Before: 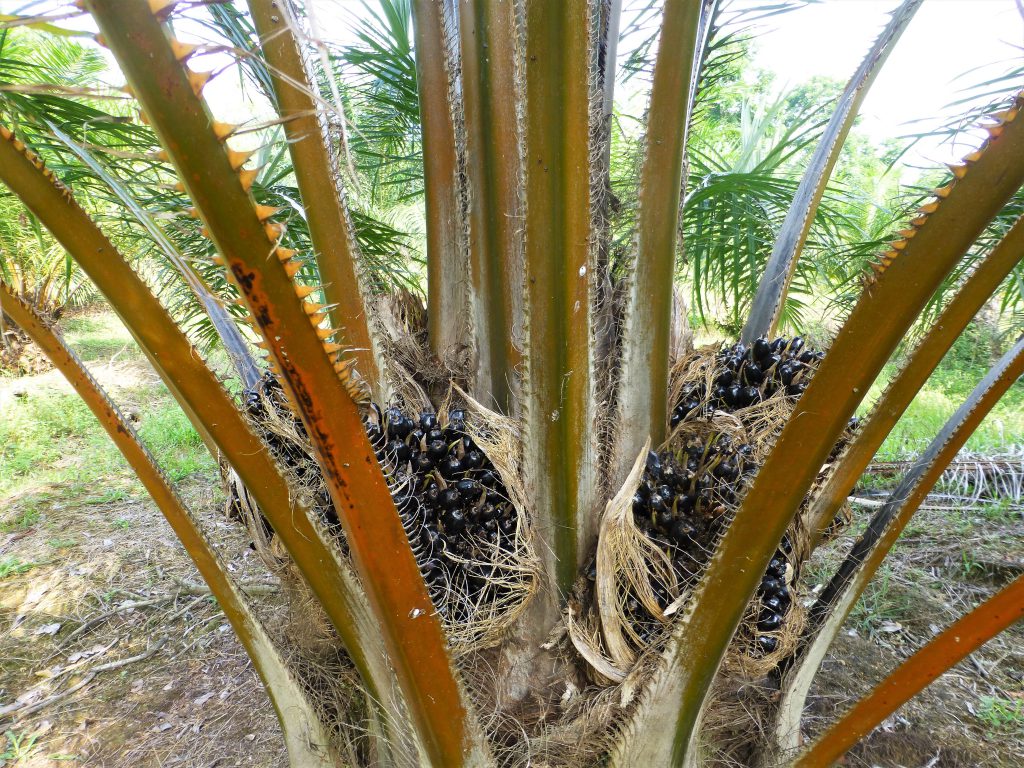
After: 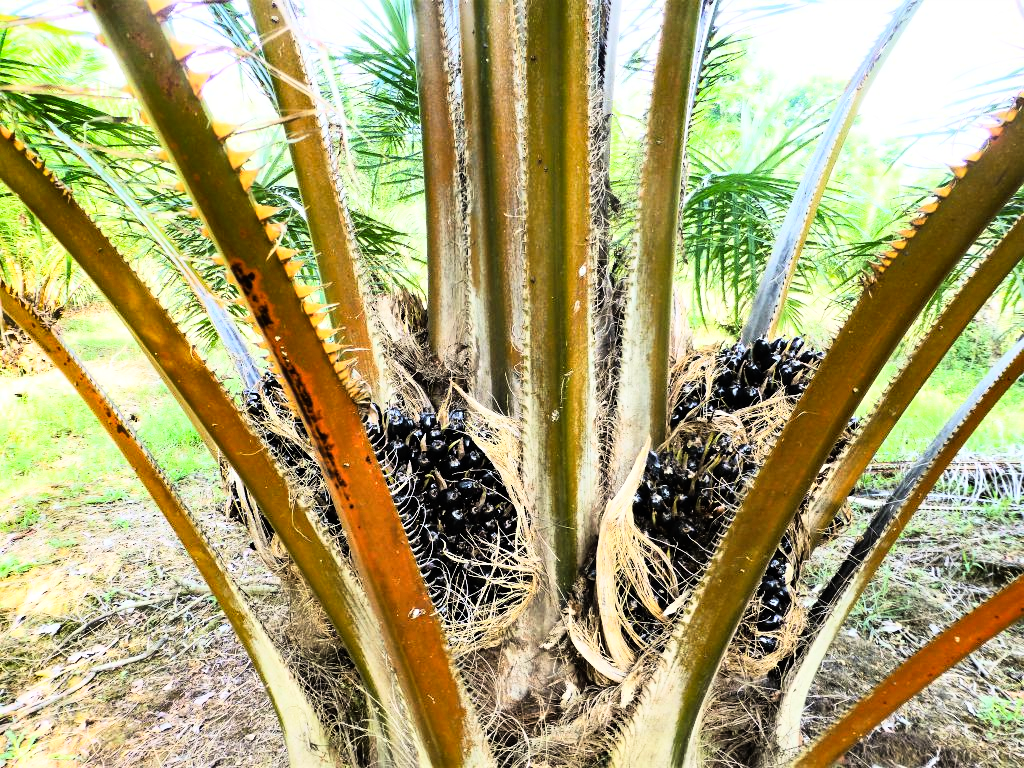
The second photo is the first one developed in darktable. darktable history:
rgb curve: curves: ch0 [(0, 0) (0.21, 0.15) (0.24, 0.21) (0.5, 0.75) (0.75, 0.96) (0.89, 0.99) (1, 1)]; ch1 [(0, 0.02) (0.21, 0.13) (0.25, 0.2) (0.5, 0.67) (0.75, 0.9) (0.89, 0.97) (1, 1)]; ch2 [(0, 0.02) (0.21, 0.13) (0.25, 0.2) (0.5, 0.67) (0.75, 0.9) (0.89, 0.97) (1, 1)], compensate middle gray true
shadows and highlights: shadows 53, soften with gaussian
